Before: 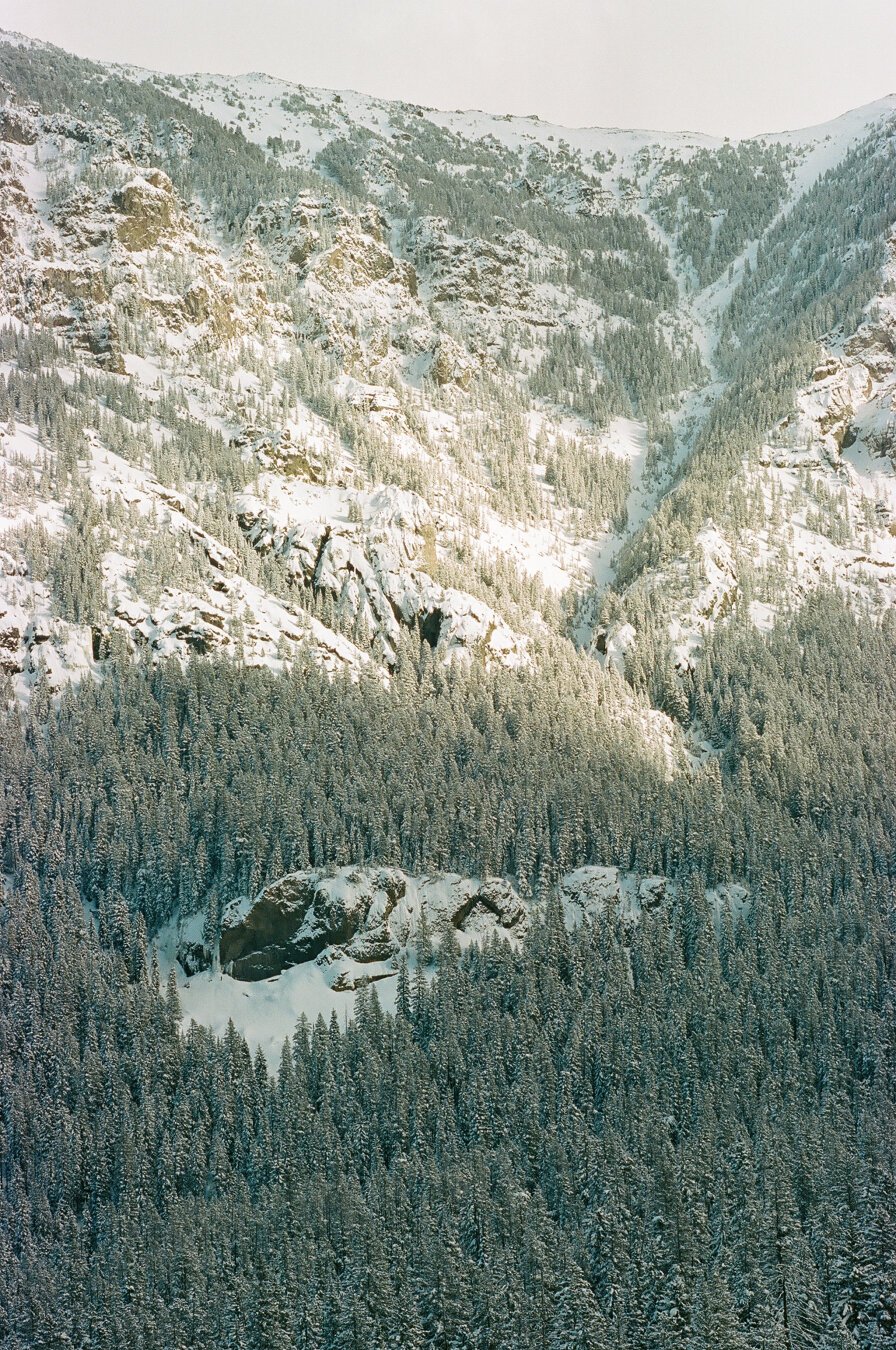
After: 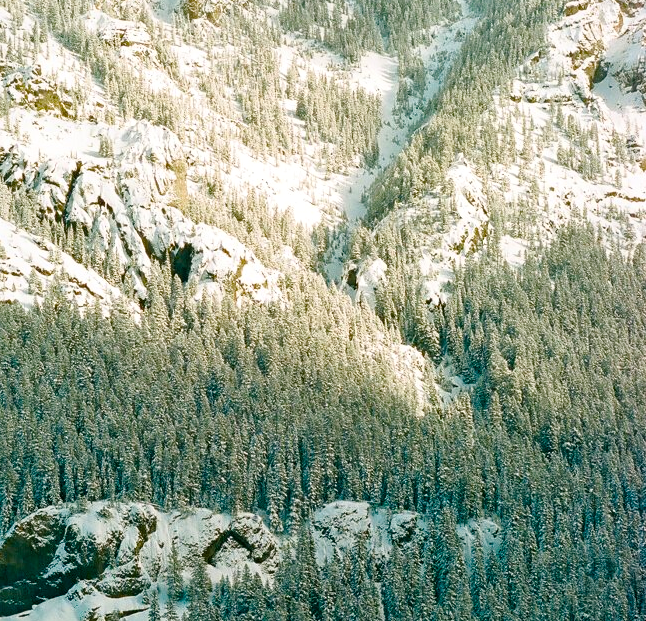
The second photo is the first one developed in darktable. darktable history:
color balance rgb: shadows lift › chroma 2.001%, shadows lift › hue 222.13°, linear chroma grading › shadows 9.926%, linear chroma grading › highlights 10.328%, linear chroma grading › global chroma 15.596%, linear chroma grading › mid-tones 14.68%, perceptual saturation grading › global saturation 20%, perceptual saturation grading › highlights -25.738%, perceptual saturation grading › shadows 49.377%, perceptual brilliance grading › global brilliance 2.639%, perceptual brilliance grading › highlights -3.214%, perceptual brilliance grading › shadows 3.735%, contrast -9.431%
crop and rotate: left 27.897%, top 27.046%, bottom 26.896%
filmic rgb: black relative exposure -9.08 EV, white relative exposure 2.3 EV, hardness 7.49
local contrast: mode bilateral grid, contrast 20, coarseness 49, detail 119%, midtone range 0.2
